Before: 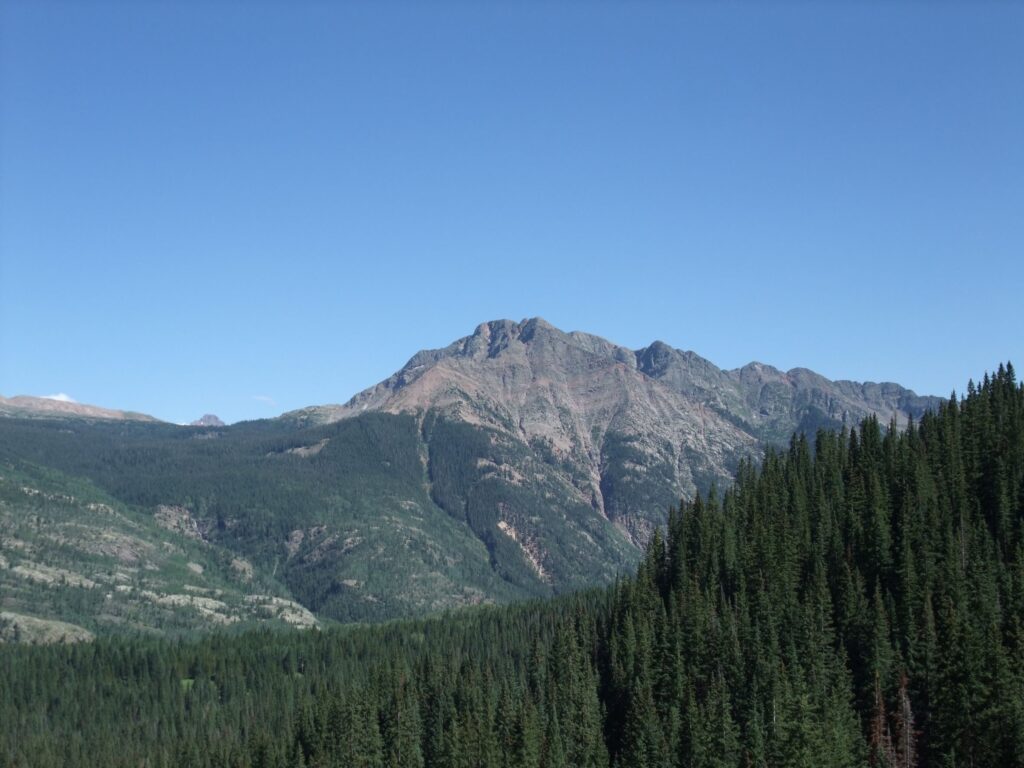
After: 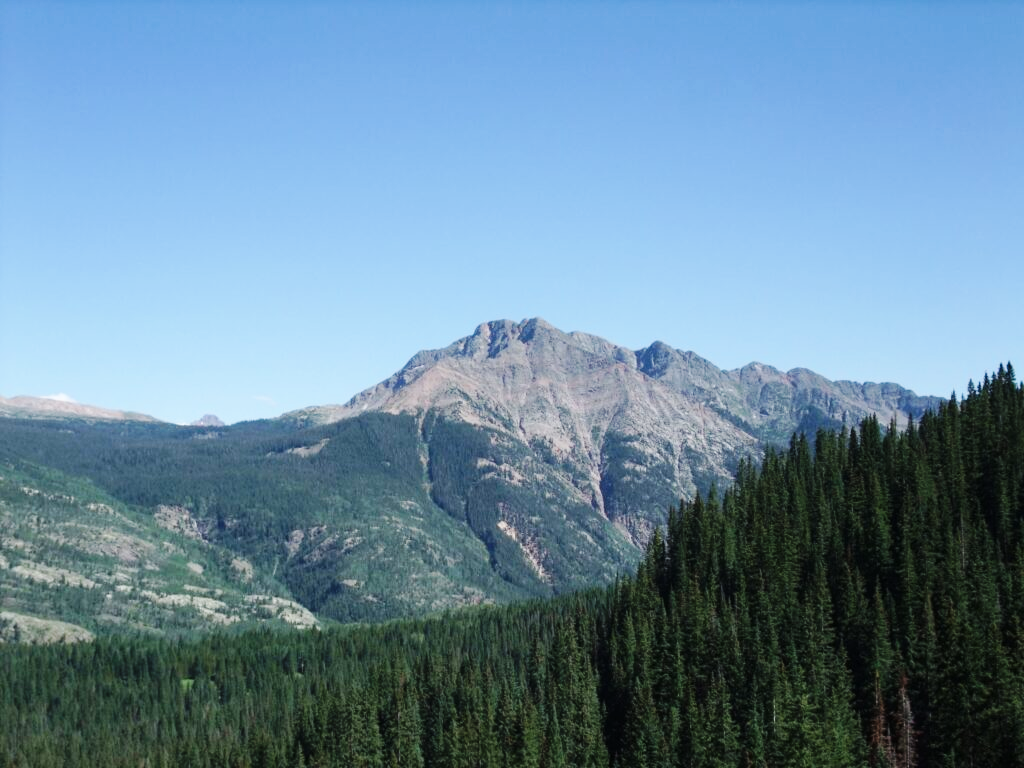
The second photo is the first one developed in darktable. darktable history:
base curve: curves: ch0 [(0, 0) (0.032, 0.025) (0.121, 0.166) (0.206, 0.329) (0.605, 0.79) (1, 1)], preserve colors none
